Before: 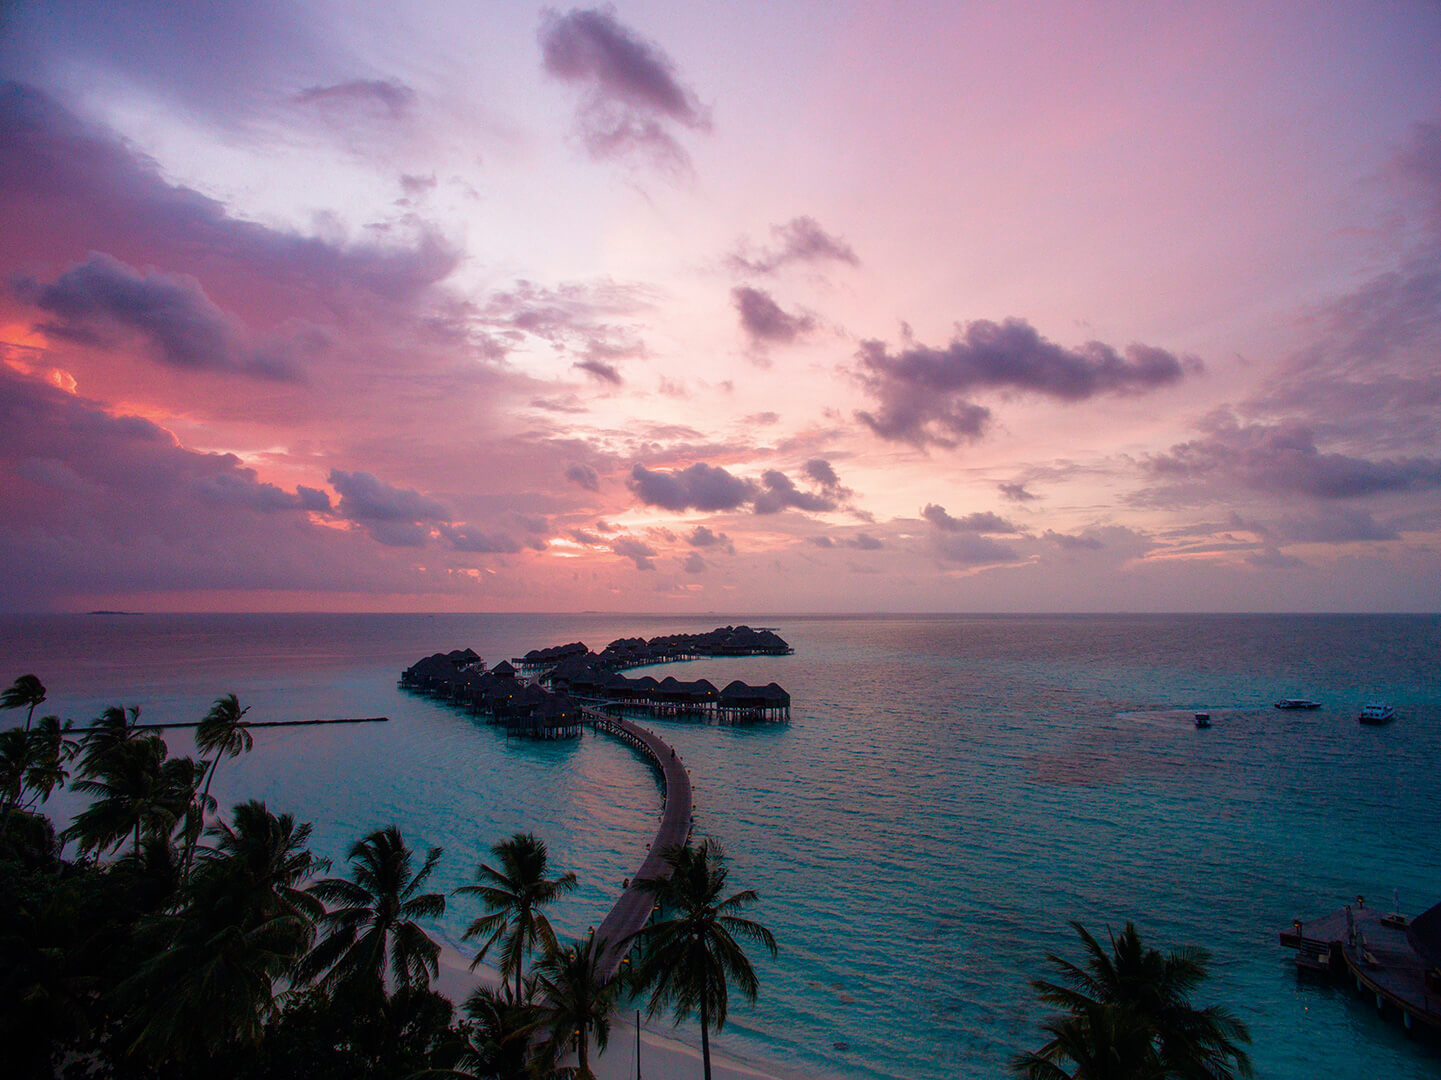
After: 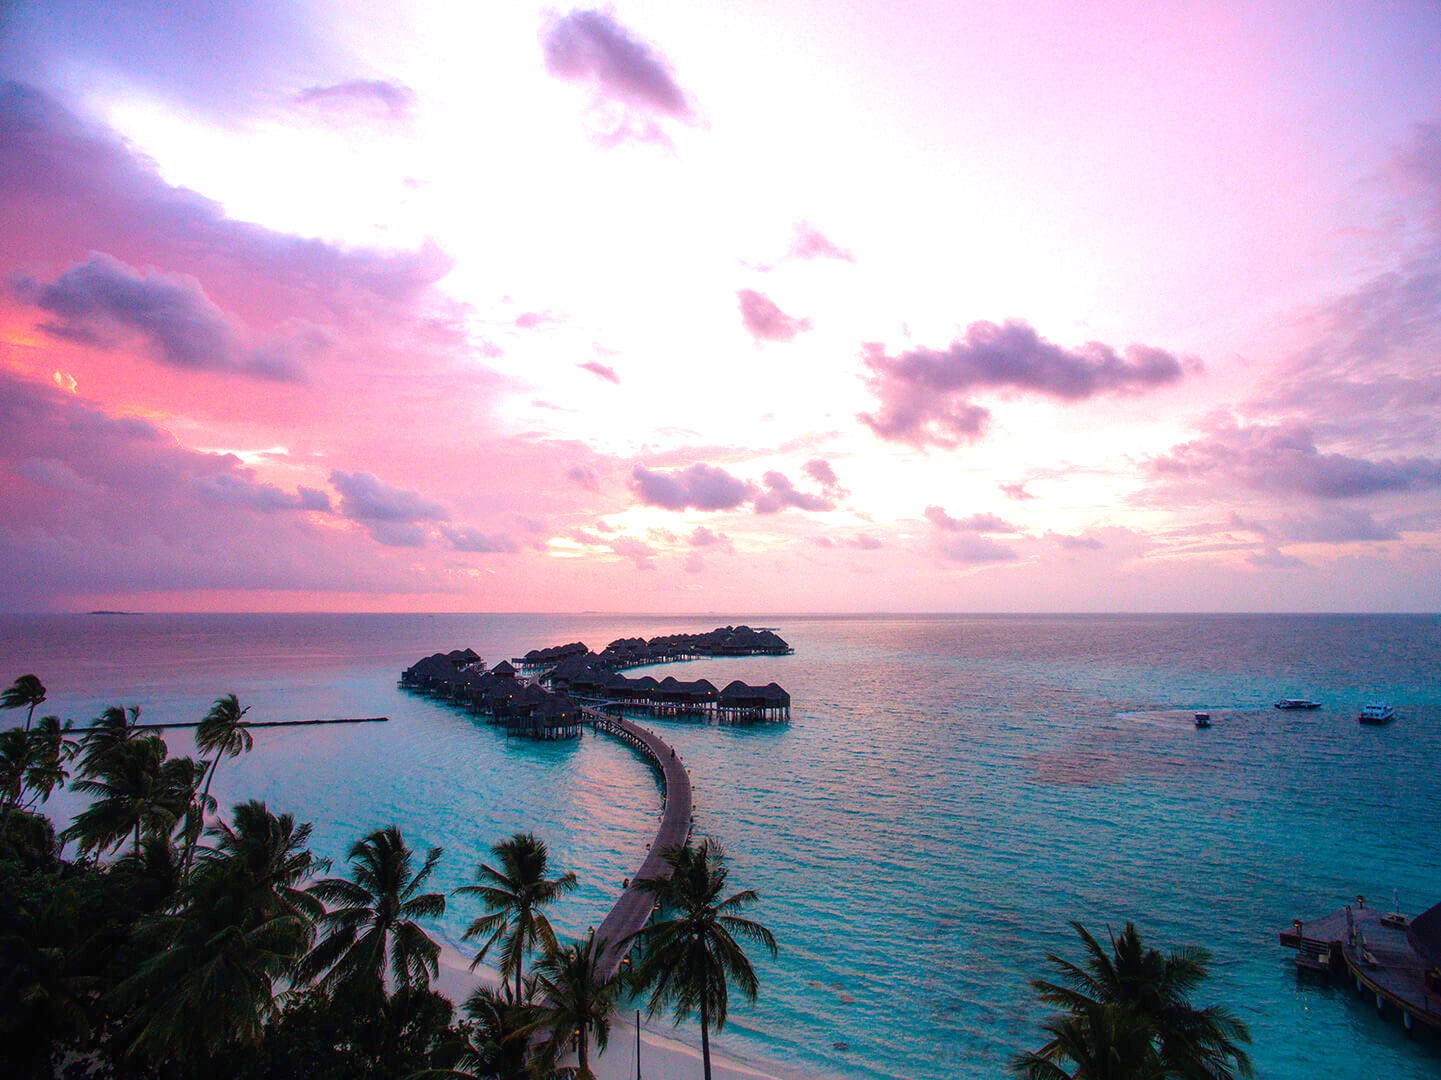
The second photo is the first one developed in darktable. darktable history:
exposure: black level correction 0, exposure 1.2 EV, compensate exposure bias true, compensate highlight preservation false
vibrance: on, module defaults
